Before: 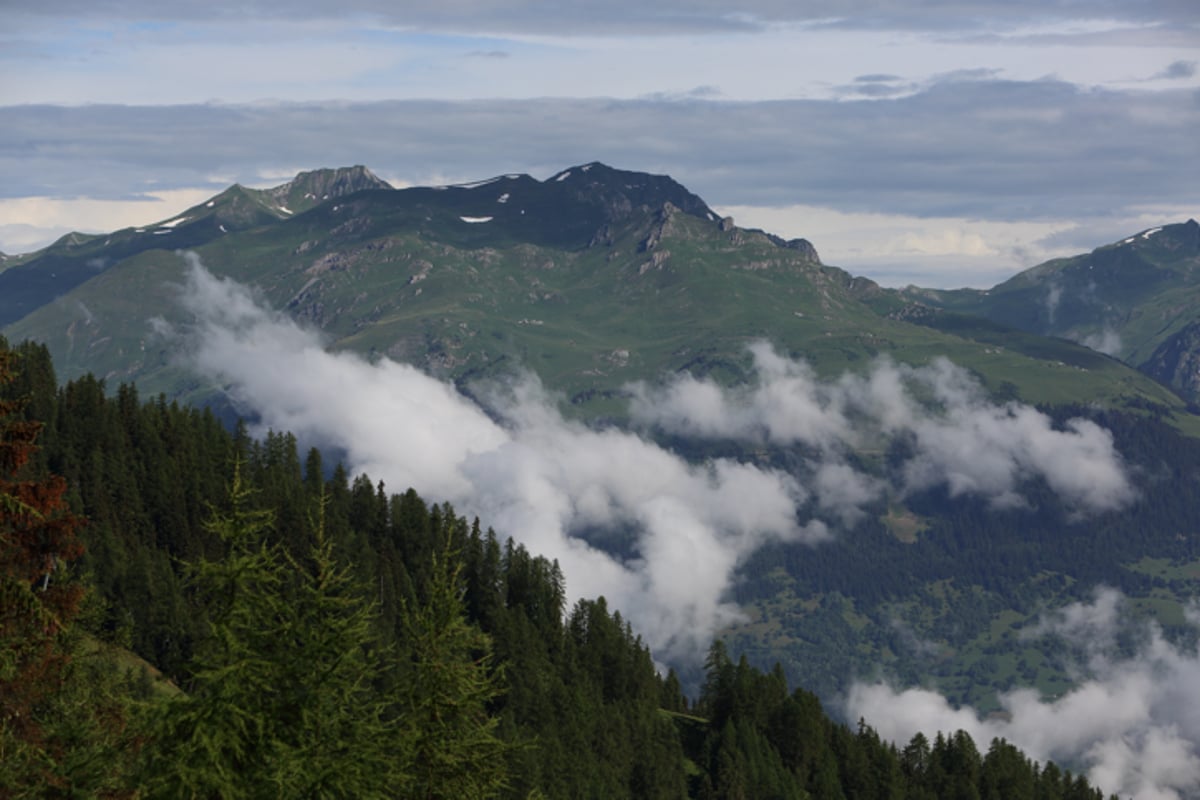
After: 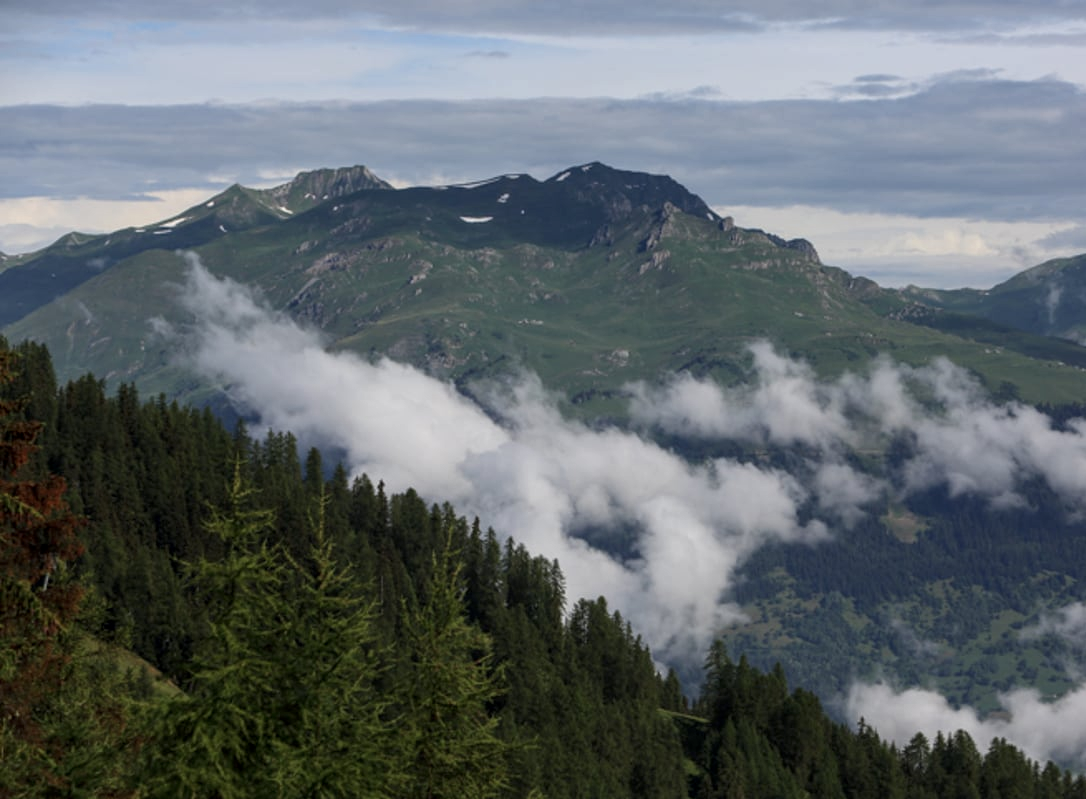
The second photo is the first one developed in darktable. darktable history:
local contrast: on, module defaults
crop: right 9.477%, bottom 0.016%
